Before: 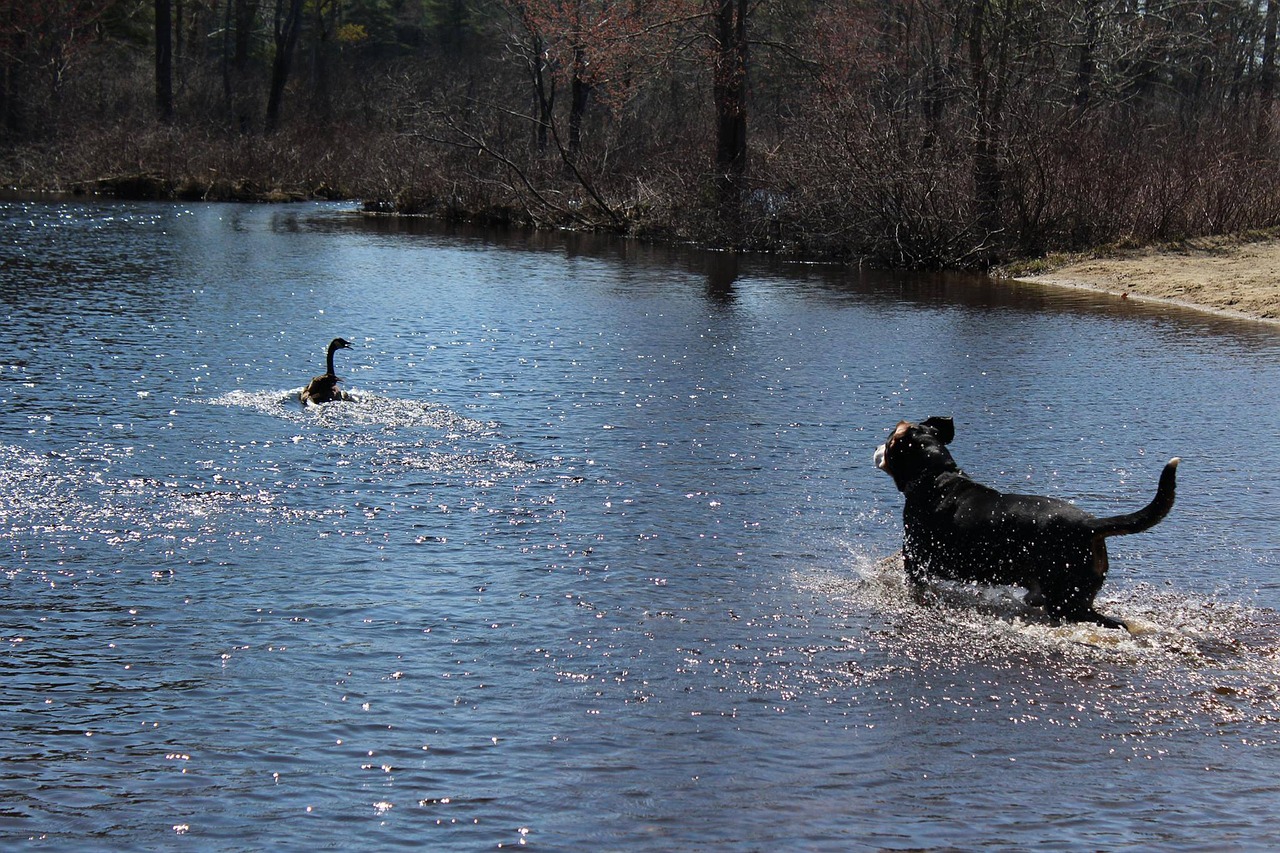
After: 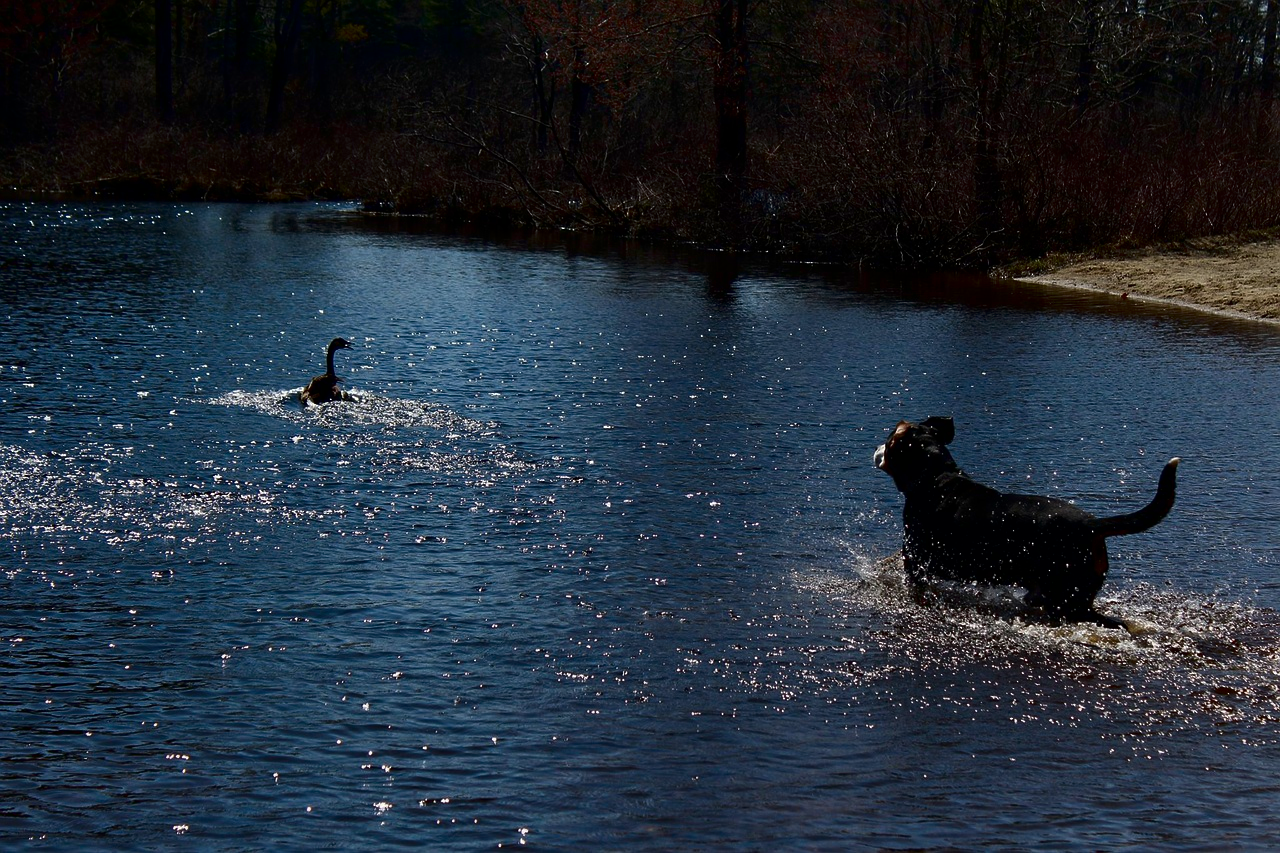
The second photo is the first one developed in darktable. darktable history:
contrast brightness saturation: brightness -0.518
